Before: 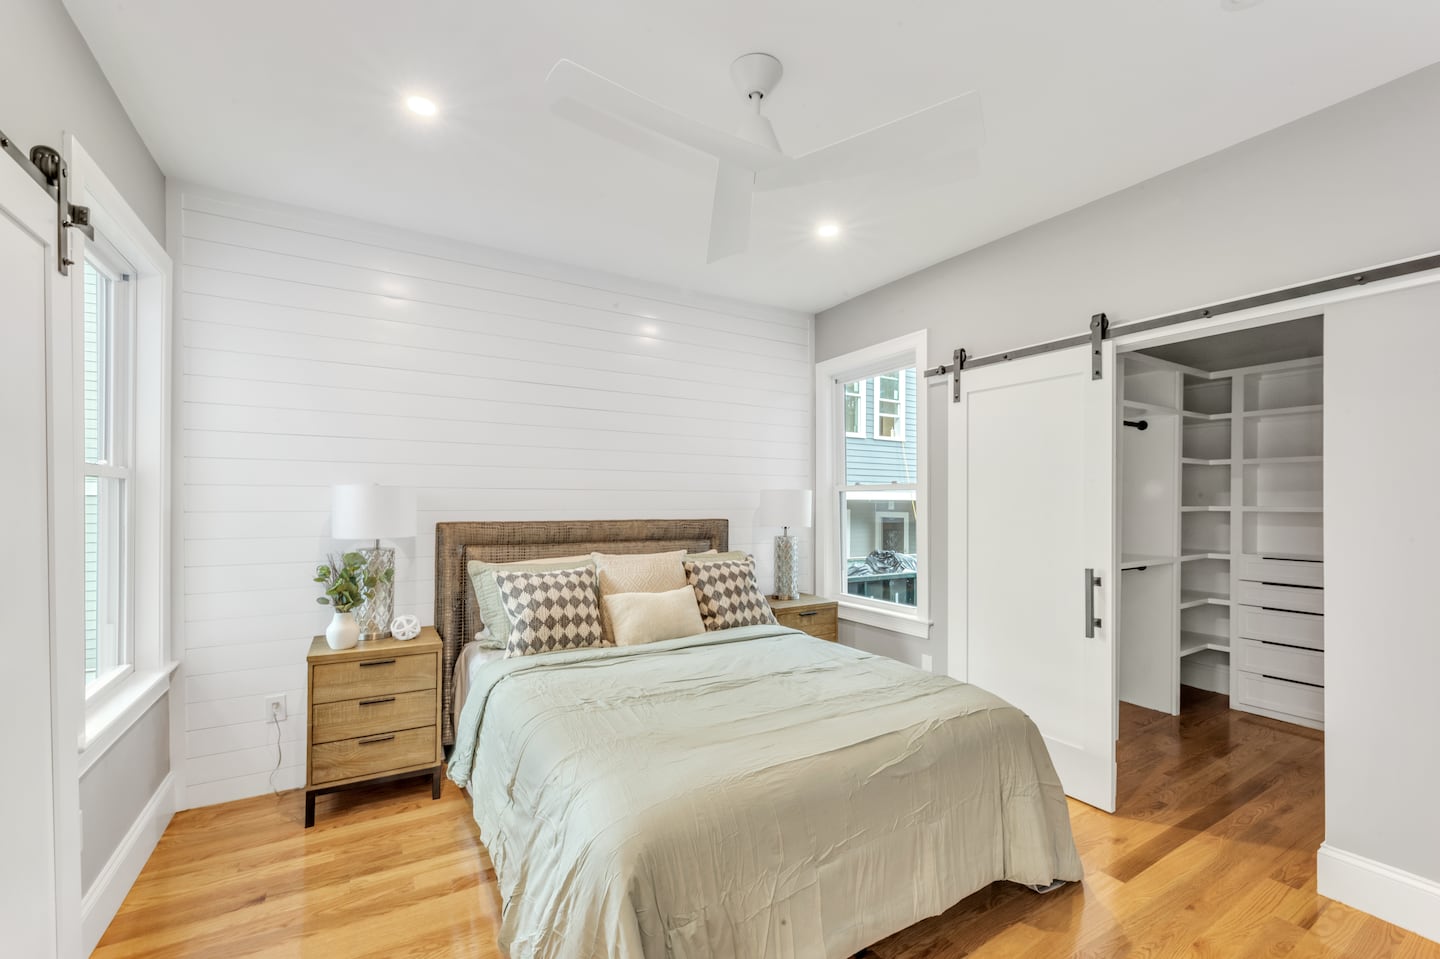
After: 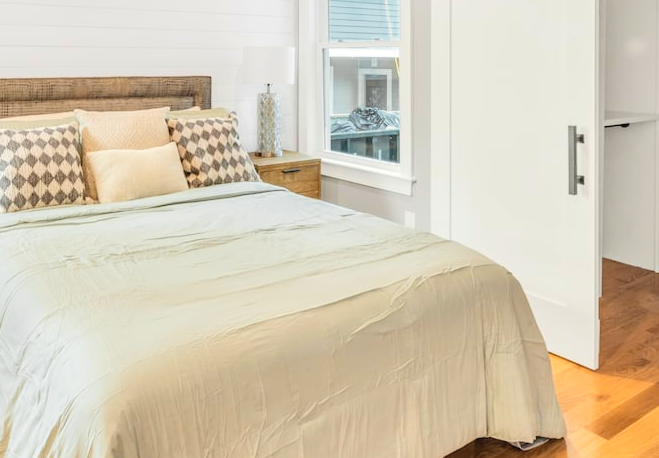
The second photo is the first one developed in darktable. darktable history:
color zones: curves: ch0 [(0, 0.499) (0.143, 0.5) (0.286, 0.5) (0.429, 0.476) (0.571, 0.284) (0.714, 0.243) (0.857, 0.449) (1, 0.499)]; ch1 [(0, 0.532) (0.143, 0.645) (0.286, 0.696) (0.429, 0.211) (0.571, 0.504) (0.714, 0.493) (0.857, 0.495) (1, 0.532)]; ch2 [(0, 0.5) (0.143, 0.5) (0.286, 0.427) (0.429, 0.324) (0.571, 0.5) (0.714, 0.5) (0.857, 0.5) (1, 0.5)]
contrast brightness saturation: contrast 0.139, brightness 0.208
crop: left 35.957%, top 46.252%, right 18.218%, bottom 5.964%
